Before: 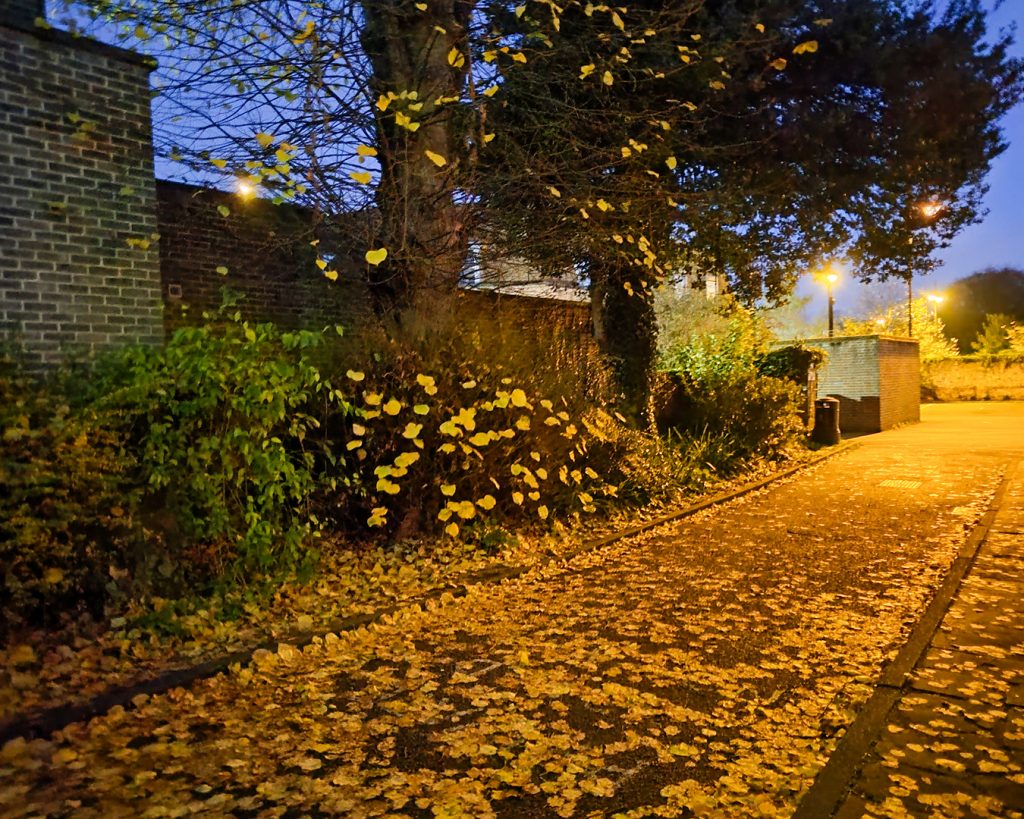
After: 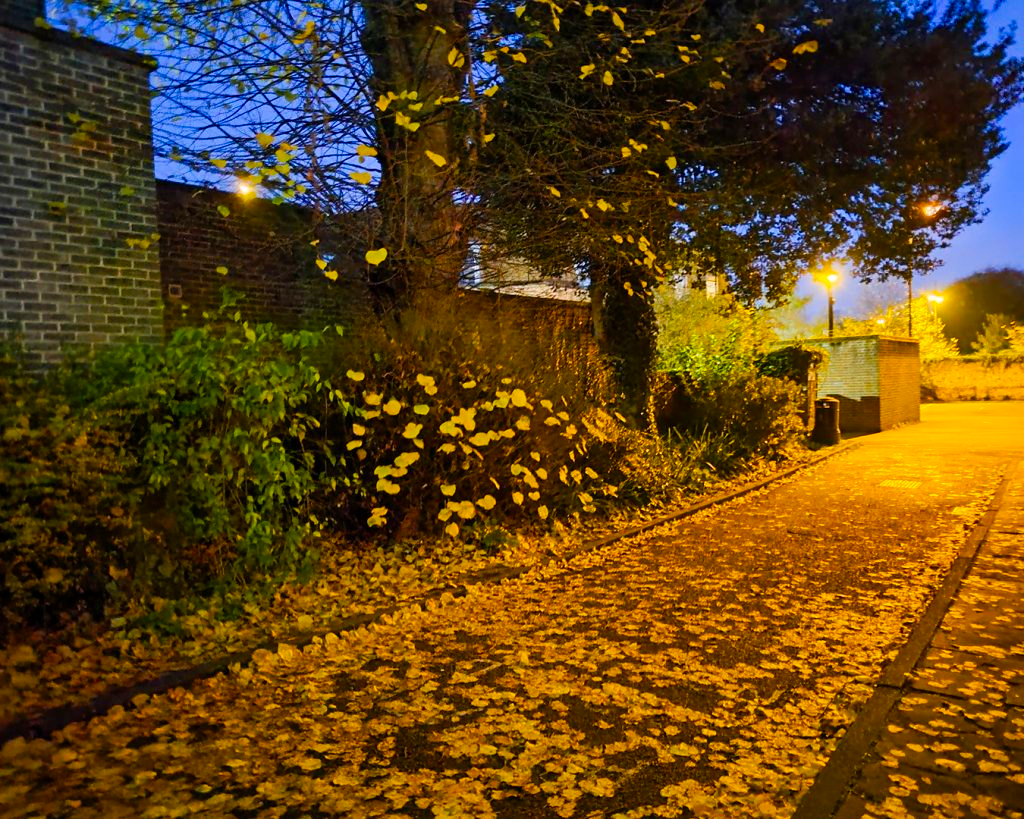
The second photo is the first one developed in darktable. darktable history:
color balance rgb: linear chroma grading › global chroma 15%, perceptual saturation grading › global saturation 30%
tone equalizer: on, module defaults
tone curve: curves: ch0 [(0, 0) (0.003, 0.003) (0.011, 0.011) (0.025, 0.025) (0.044, 0.044) (0.069, 0.068) (0.1, 0.099) (0.136, 0.134) (0.177, 0.175) (0.224, 0.222) (0.277, 0.274) (0.335, 0.331) (0.399, 0.395) (0.468, 0.463) (0.543, 0.554) (0.623, 0.632) (0.709, 0.716) (0.801, 0.805) (0.898, 0.9) (1, 1)], preserve colors none
